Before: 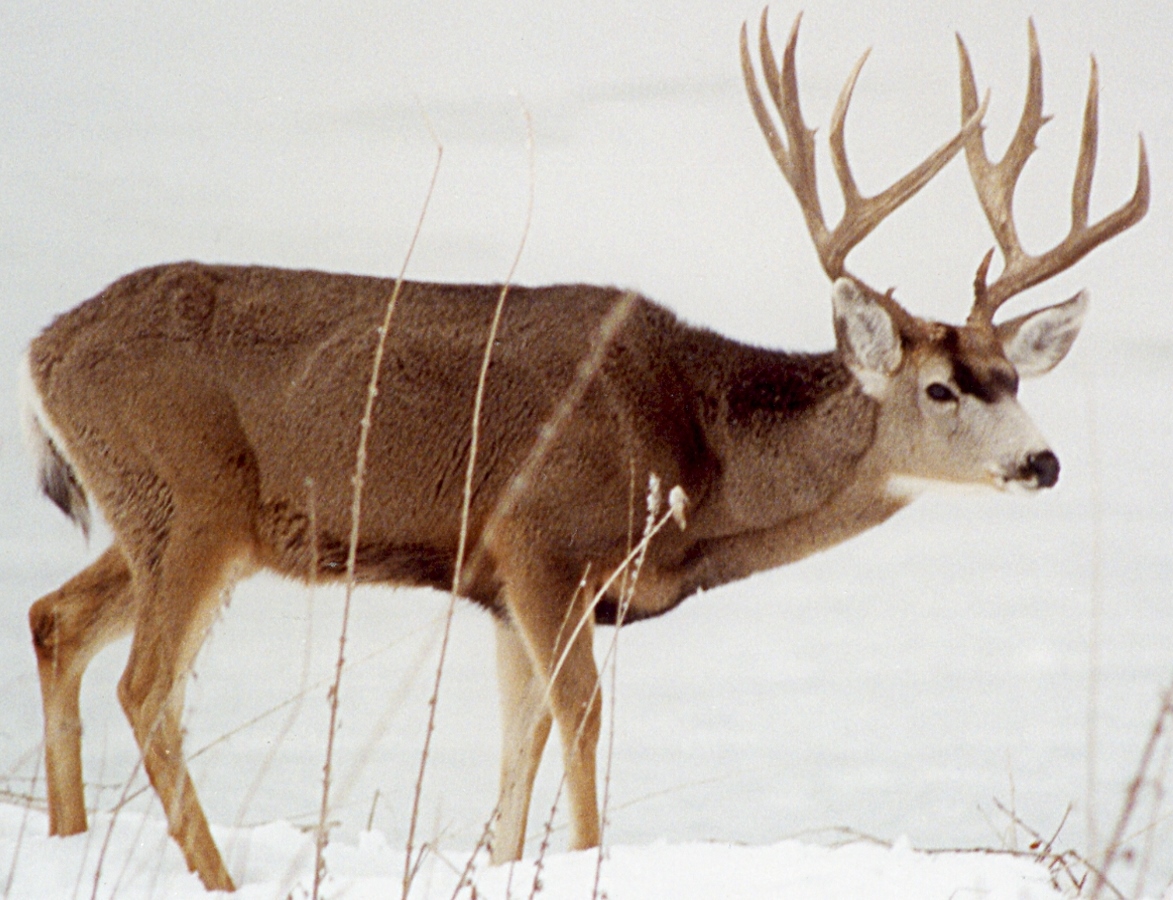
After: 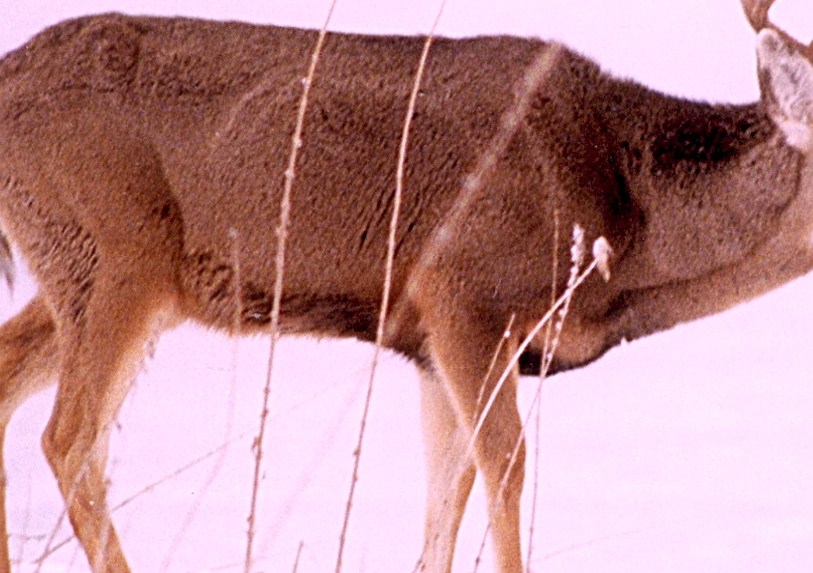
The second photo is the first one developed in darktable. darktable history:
crop: left 6.488%, top 27.668%, right 24.183%, bottom 8.656%
color calibration: illuminant as shot in camera, x 0.358, y 0.373, temperature 4628.91 K
white balance: red 1.188, blue 1.11
levels: levels [0.018, 0.493, 1]
sharpen: radius 2.167, amount 0.381, threshold 0
